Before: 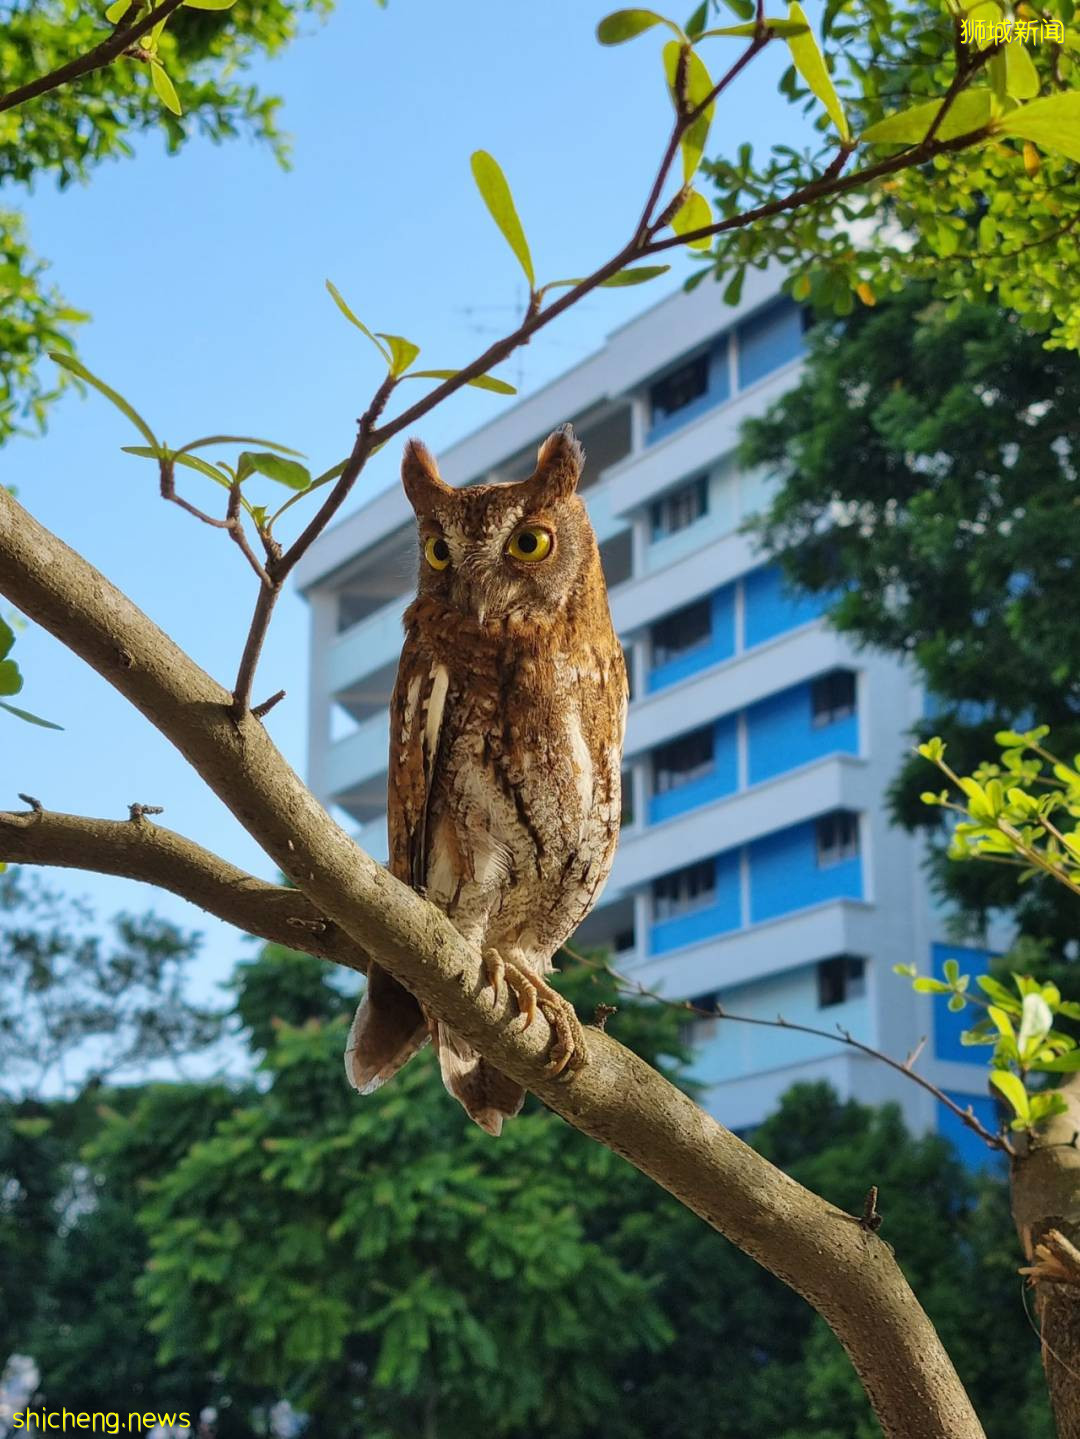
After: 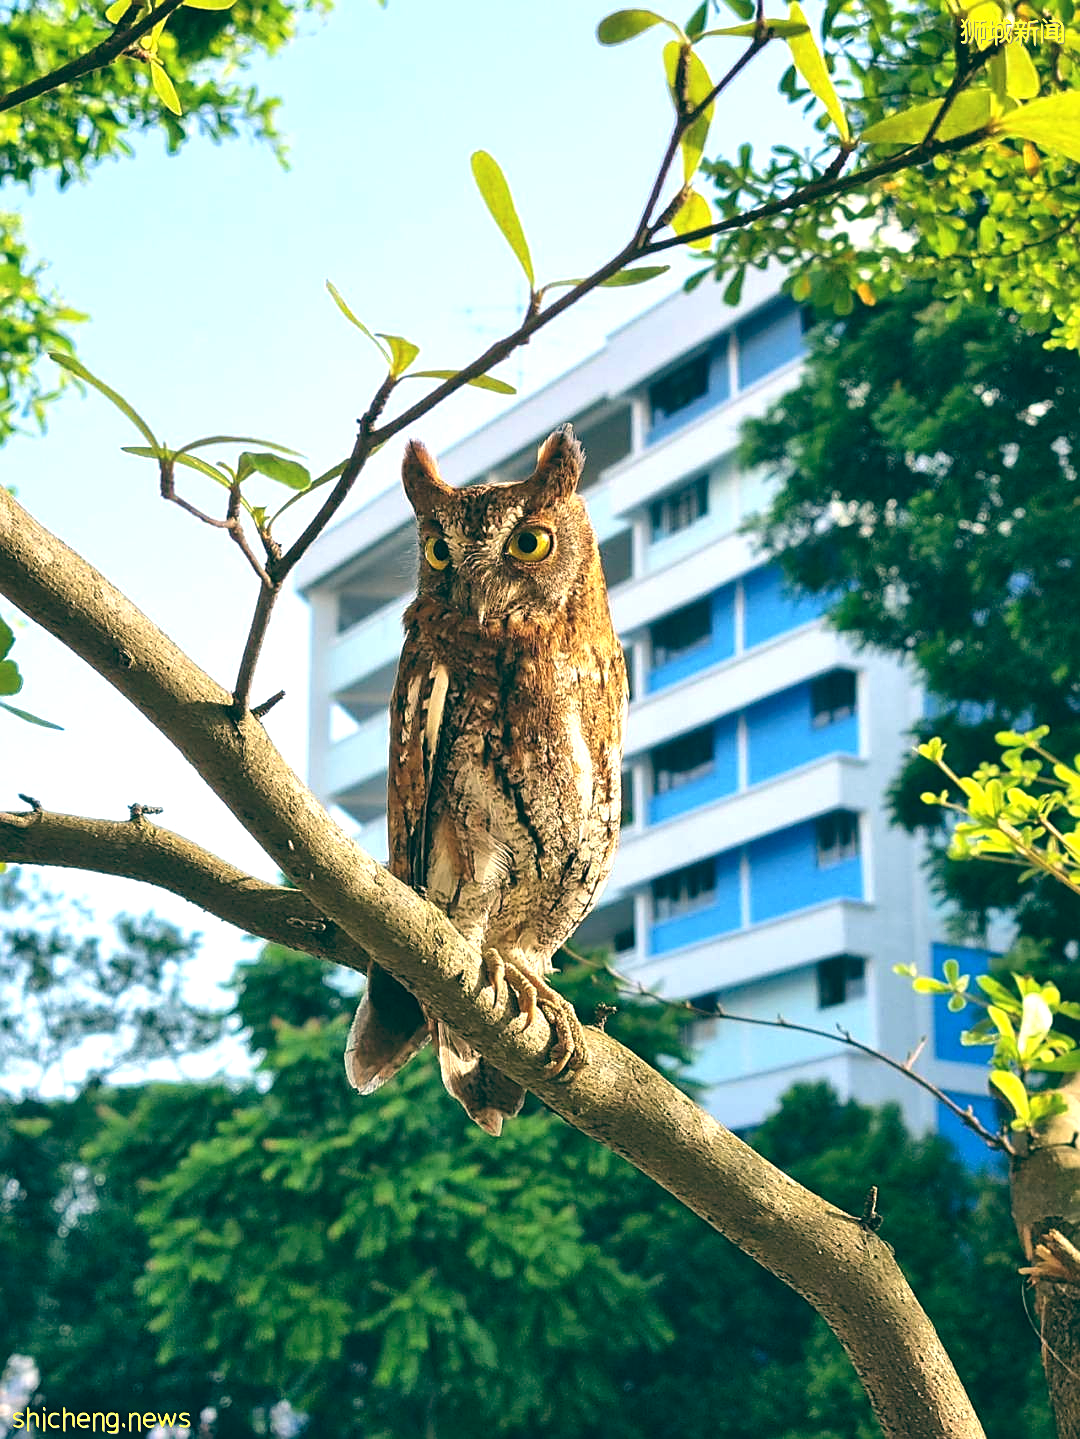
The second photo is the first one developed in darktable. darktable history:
exposure: black level correction 0, exposure 0.877 EV, compensate exposure bias true, compensate highlight preservation false
sharpen: on, module defaults
color balance: lift [1.005, 0.99, 1.007, 1.01], gamma [1, 0.979, 1.011, 1.021], gain [0.923, 1.098, 1.025, 0.902], input saturation 90.45%, contrast 7.73%, output saturation 105.91%
